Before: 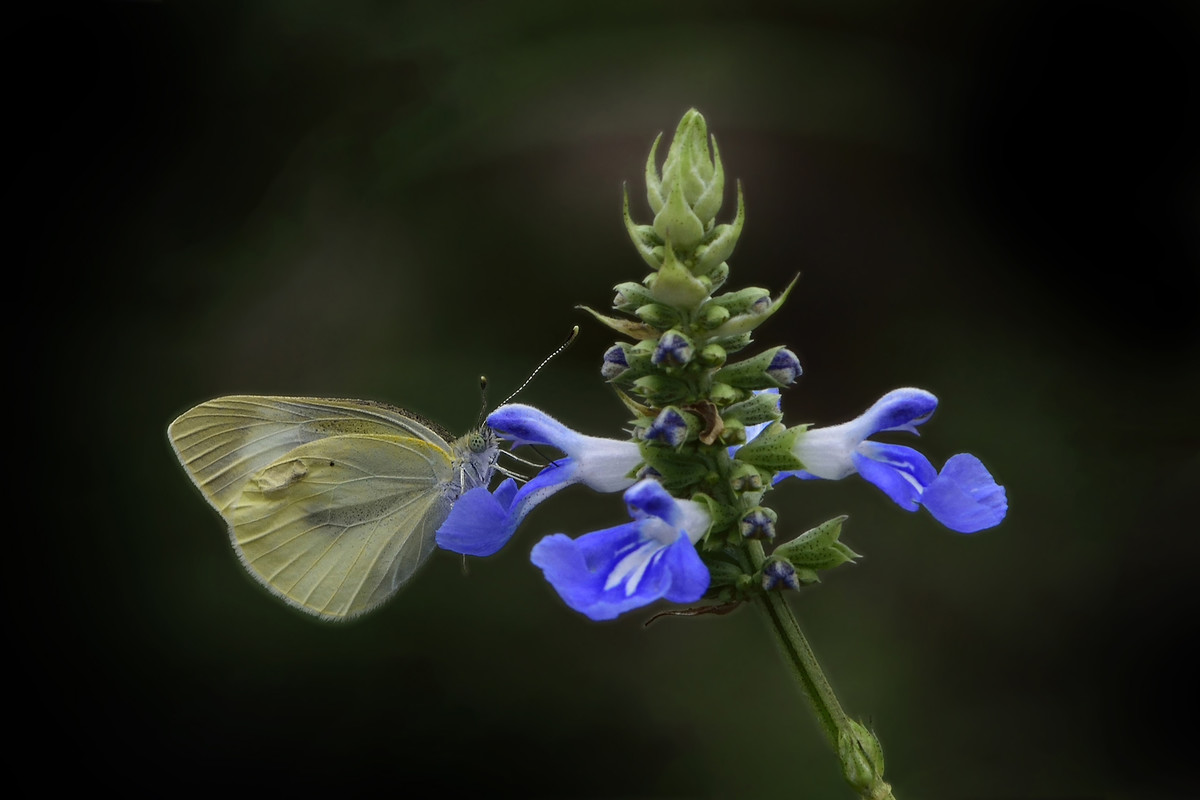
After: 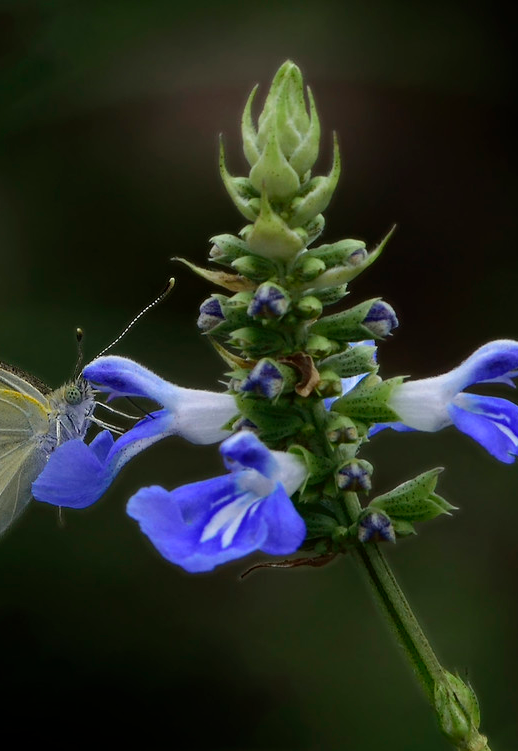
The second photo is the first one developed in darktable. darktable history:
tone equalizer: on, module defaults
crop: left 33.71%, top 6.07%, right 23.115%
